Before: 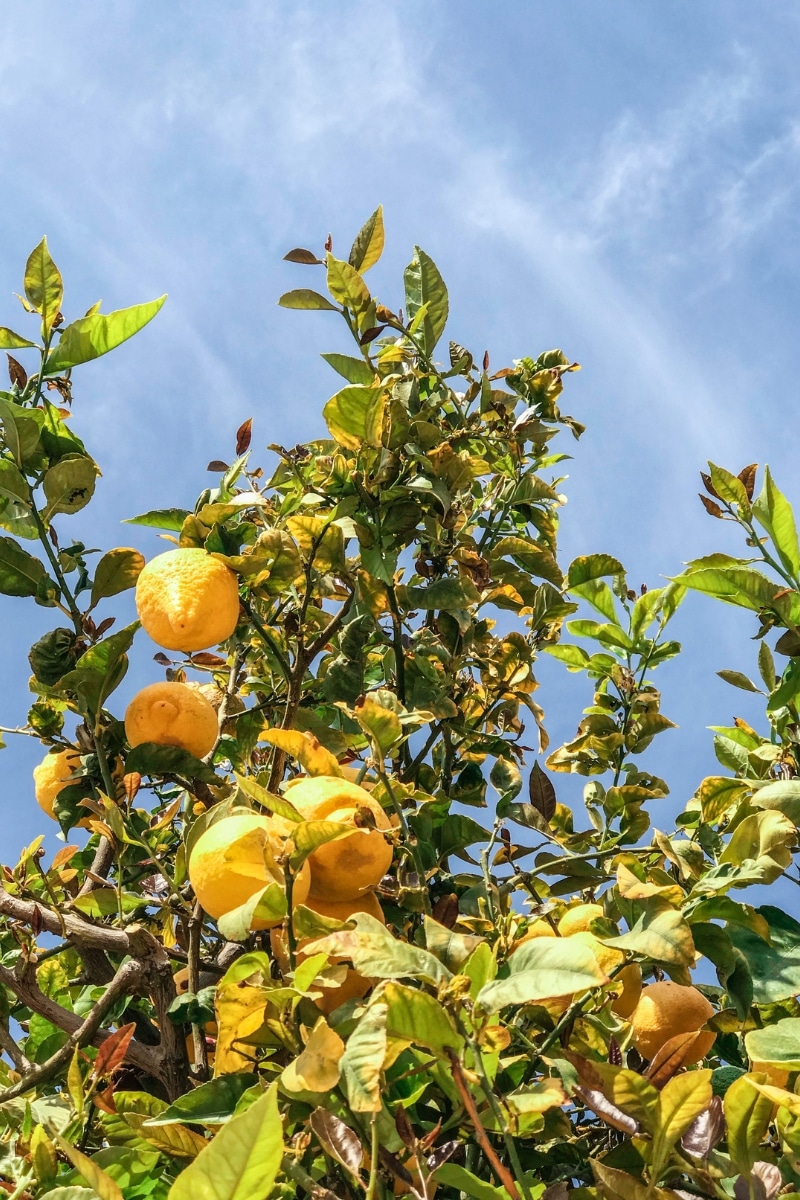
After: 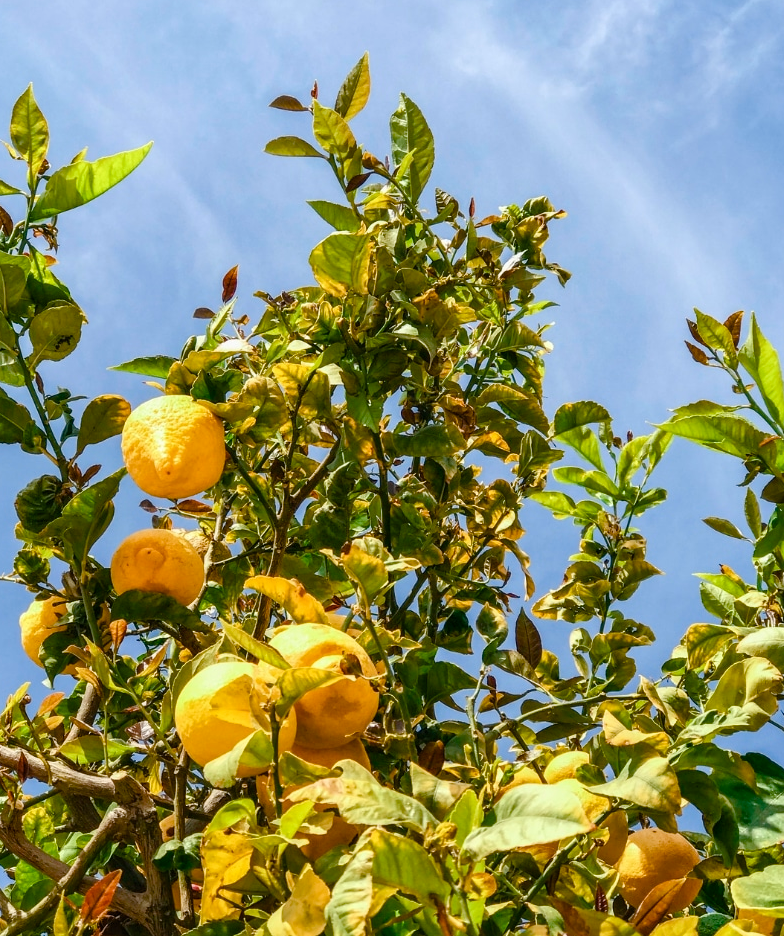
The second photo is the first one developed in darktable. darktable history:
color balance rgb: perceptual saturation grading › global saturation 20%, perceptual saturation grading › highlights -25.893%, perceptual saturation grading › shadows 49.423%, global vibrance 20%
crop and rotate: left 1.859%, top 12.762%, right 0.132%, bottom 9.182%
